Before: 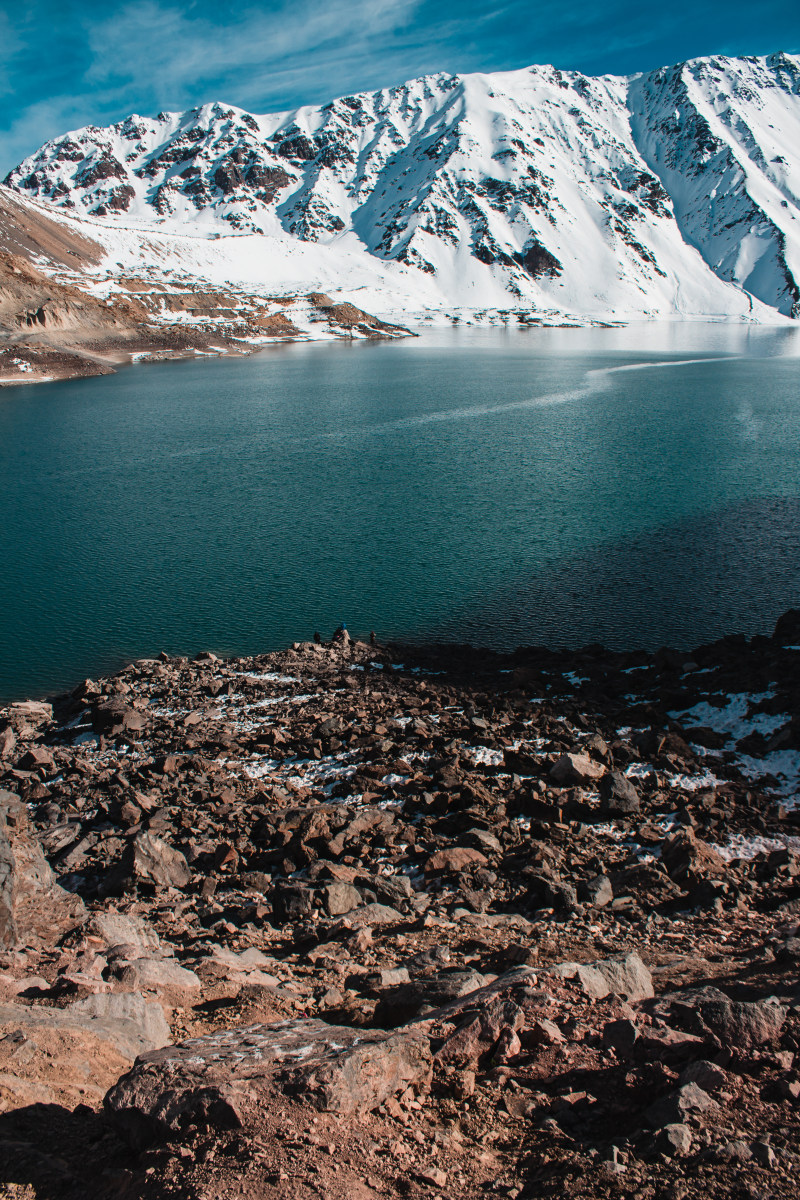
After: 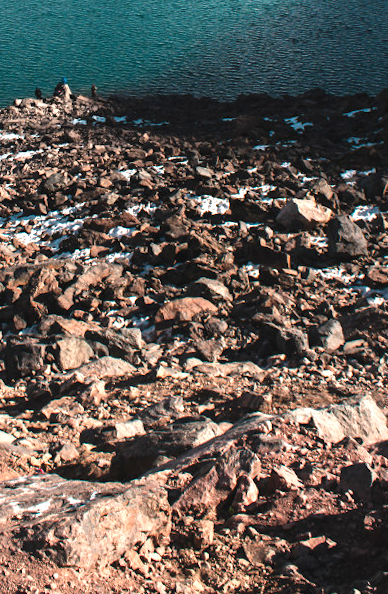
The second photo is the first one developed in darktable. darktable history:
crop: left 35.976%, top 45.819%, right 18.162%, bottom 5.807%
rotate and perspective: rotation -2.29°, automatic cropping off
exposure: black level correction 0, exposure 1.2 EV, compensate highlight preservation false
